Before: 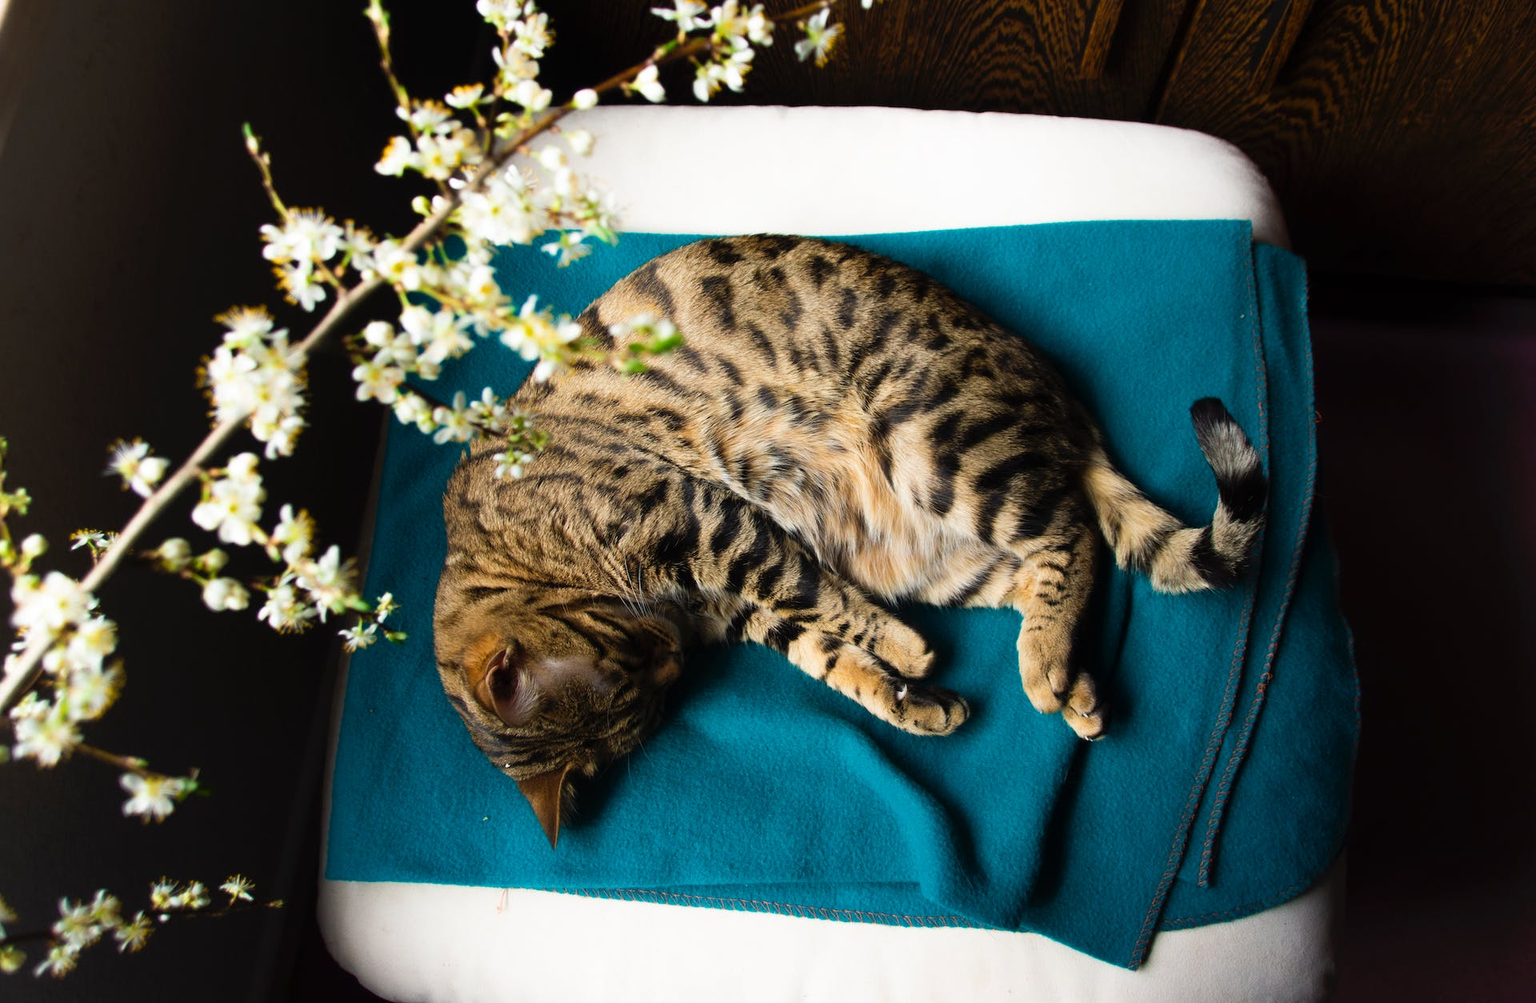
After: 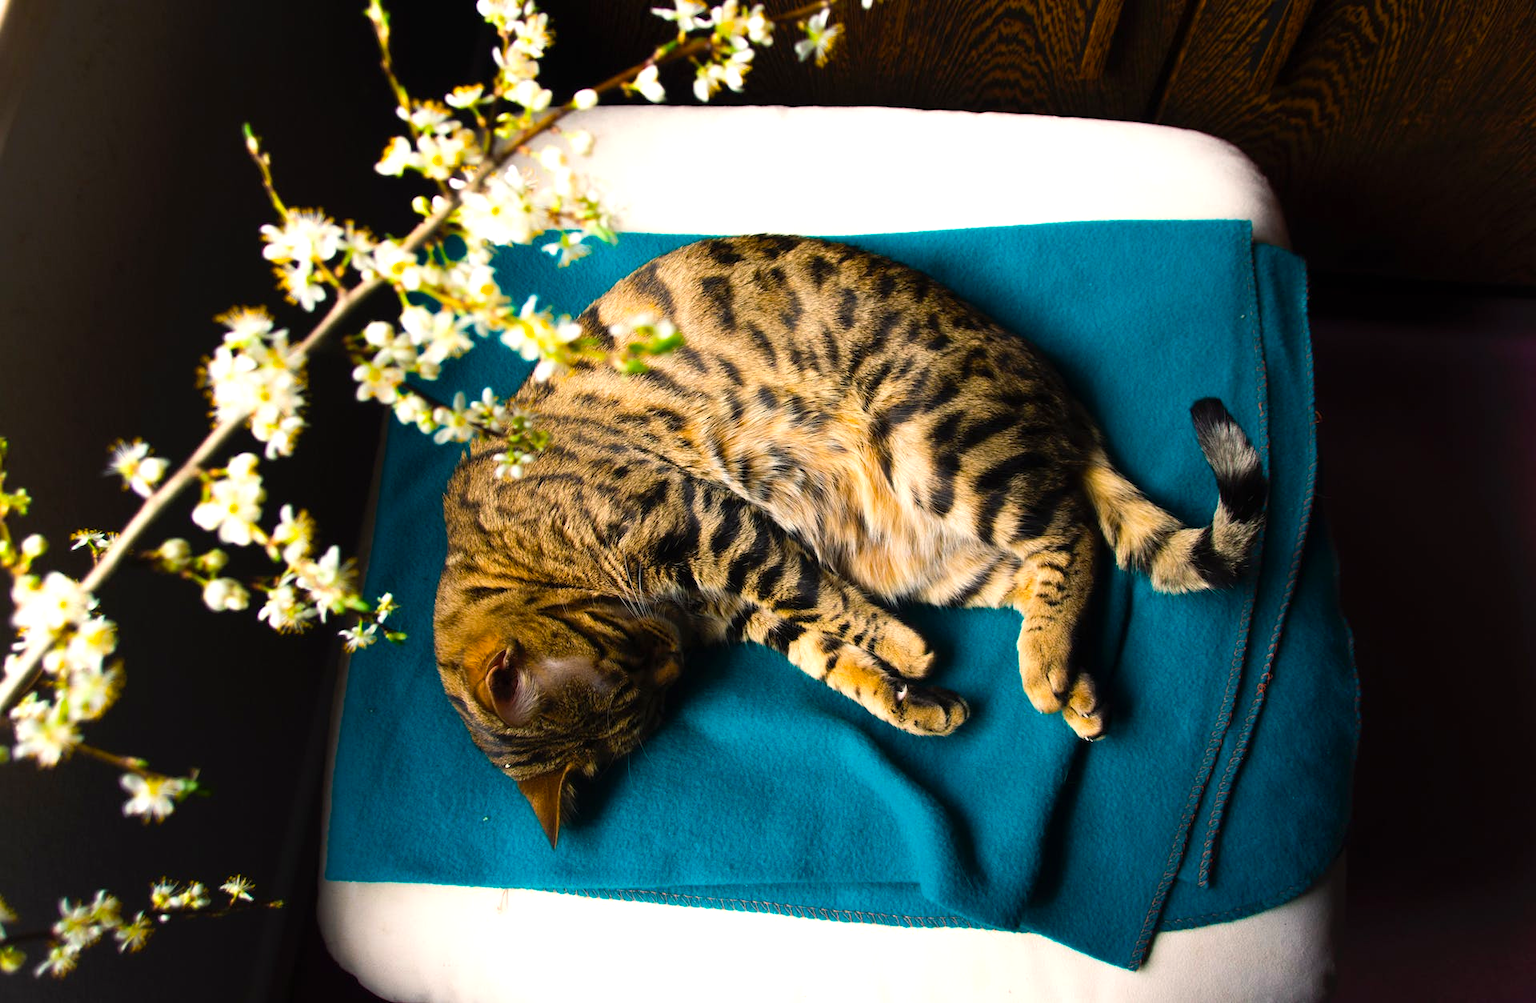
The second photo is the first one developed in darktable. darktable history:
color balance rgb: highlights gain › chroma 1.656%, highlights gain › hue 56.93°, perceptual saturation grading › global saturation 31.176%, perceptual brilliance grading › highlights 8.517%, perceptual brilliance grading › mid-tones 3.664%, perceptual brilliance grading › shadows 2.45%
